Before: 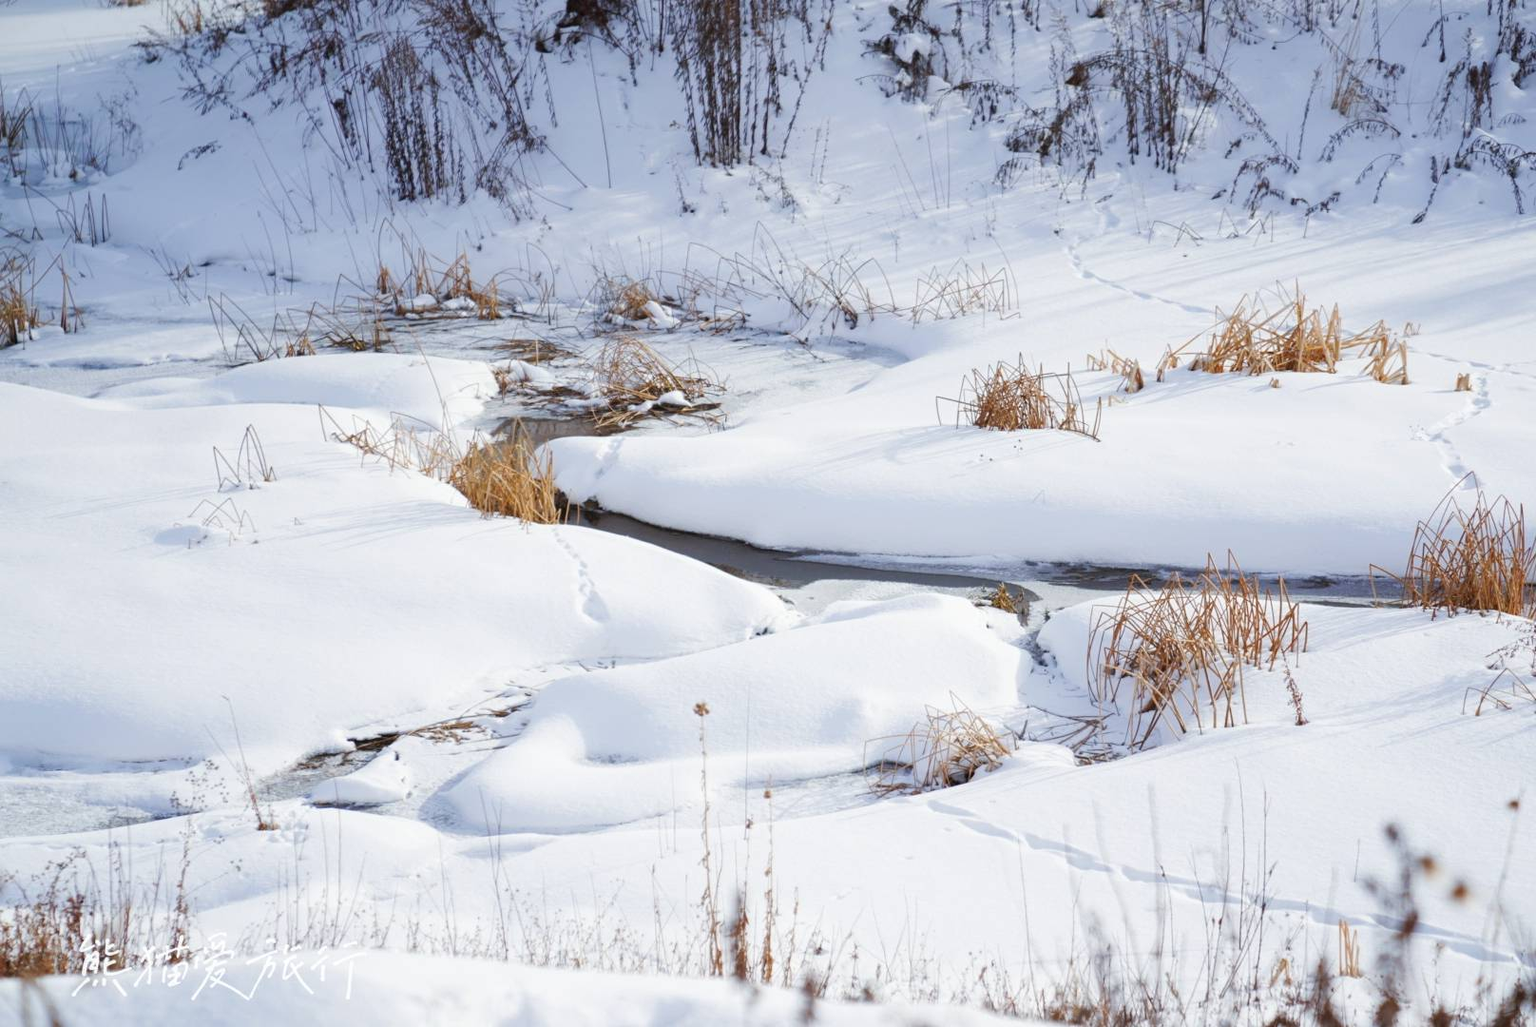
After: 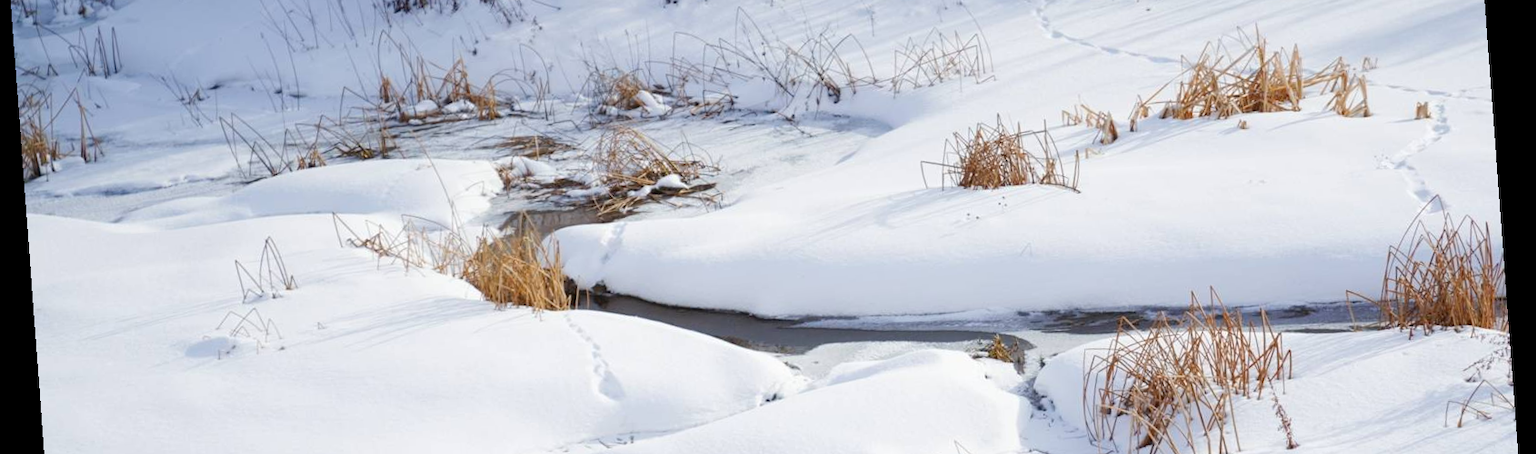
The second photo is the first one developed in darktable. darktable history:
rotate and perspective: rotation -4.25°, automatic cropping off
white balance: emerald 1
crop and rotate: top 23.84%, bottom 34.294%
